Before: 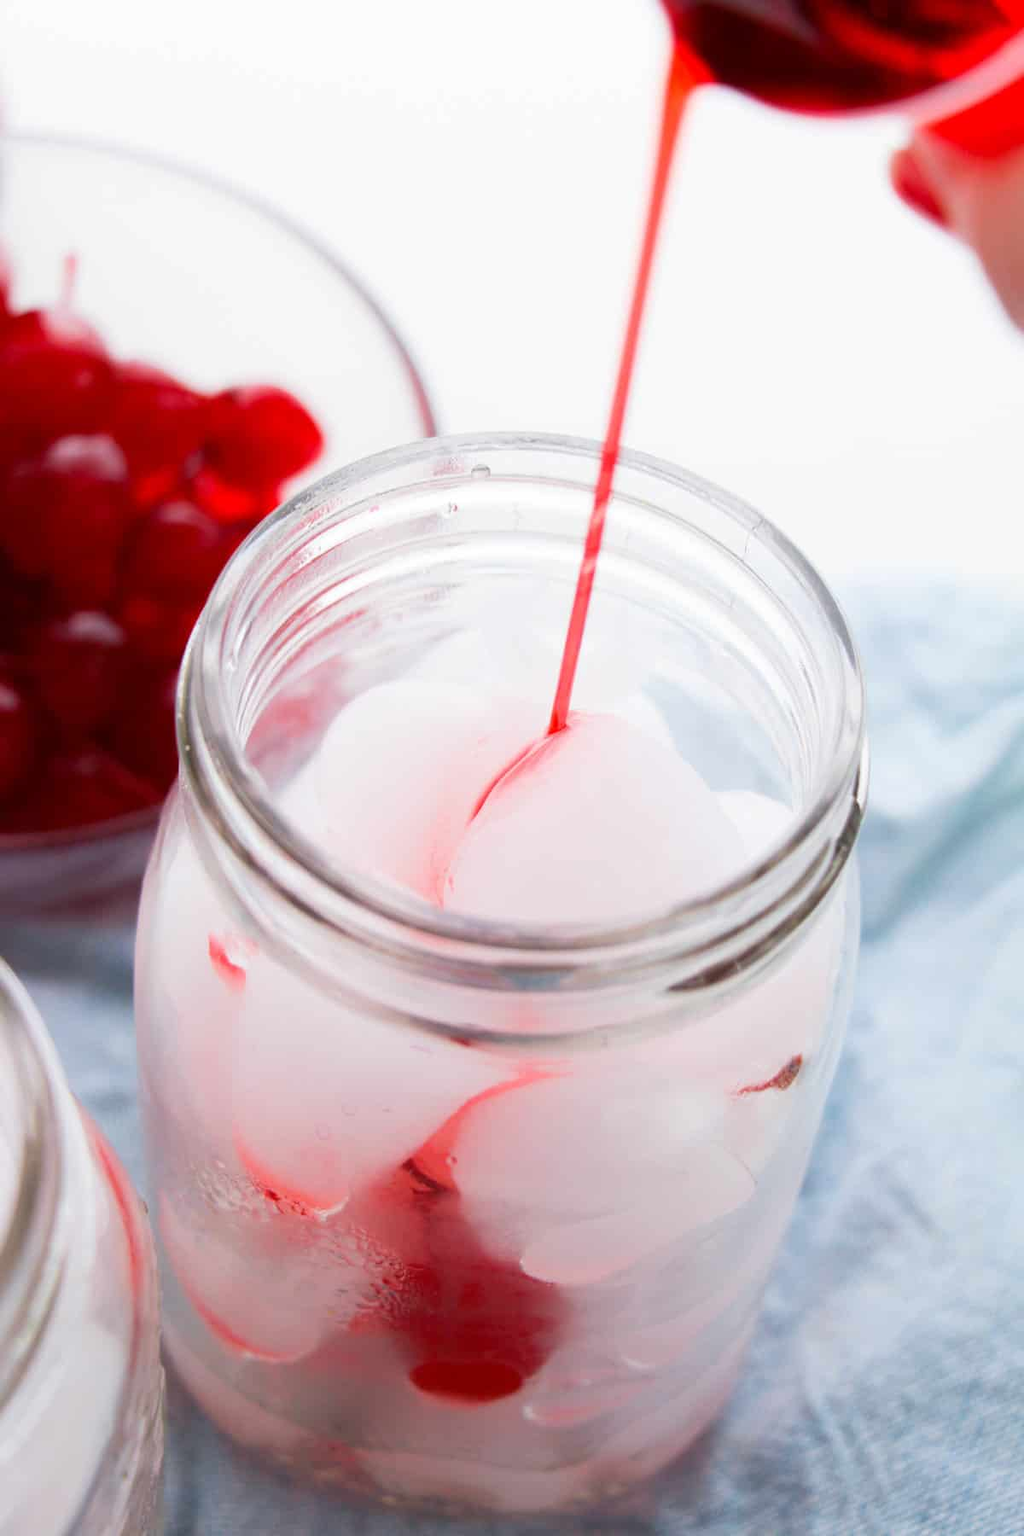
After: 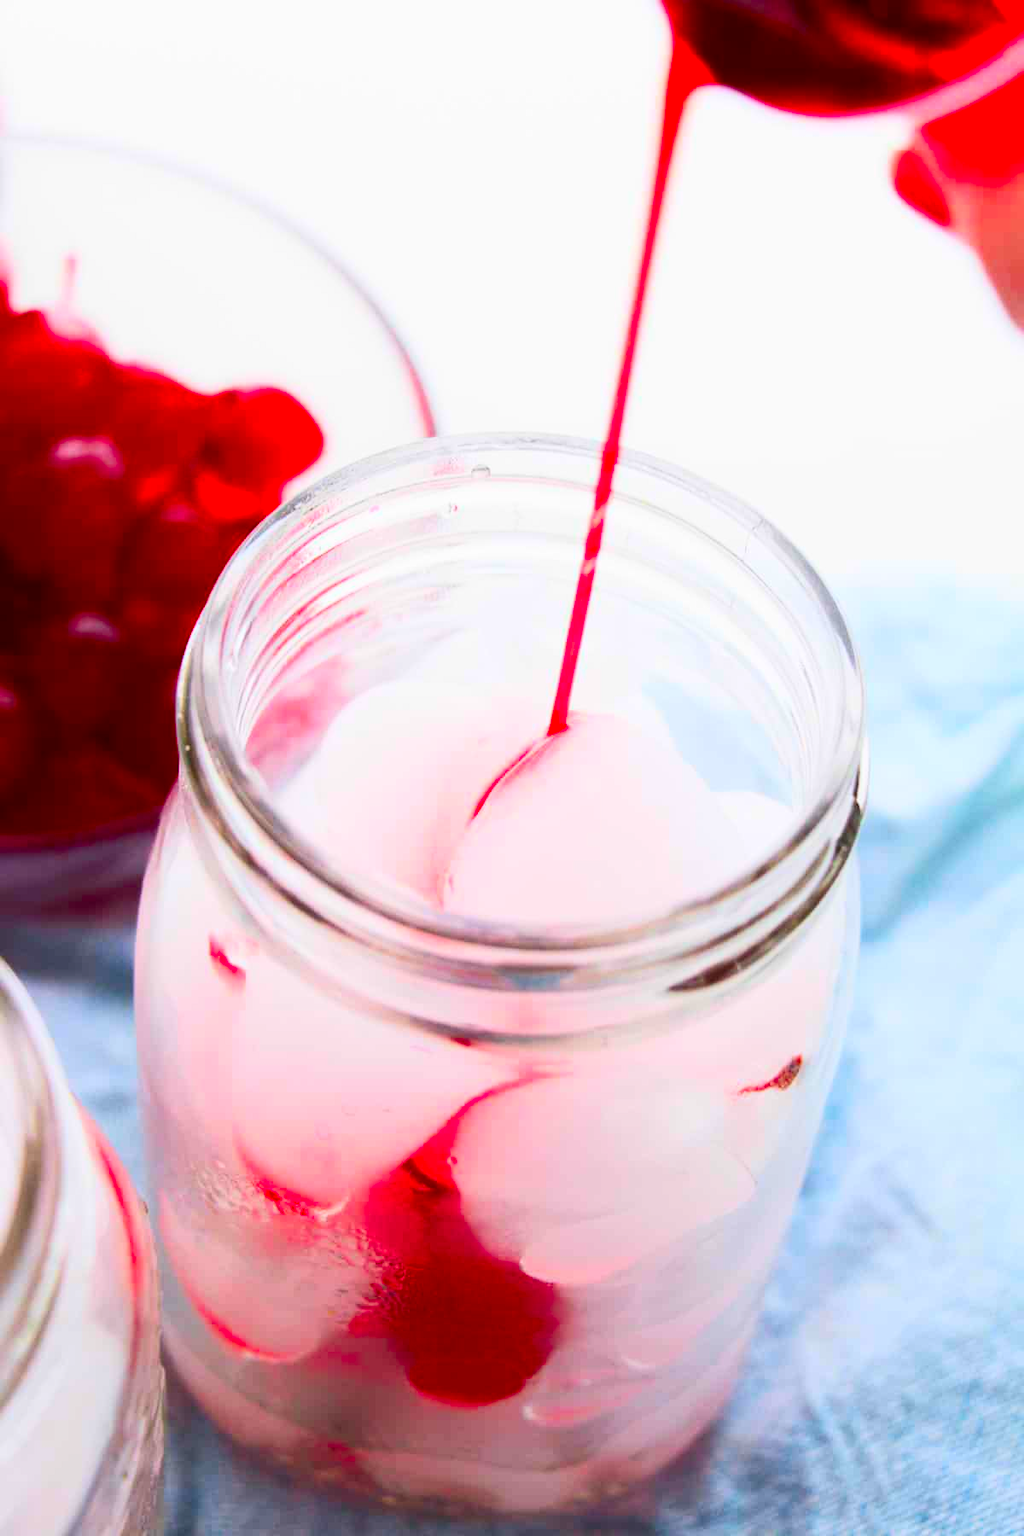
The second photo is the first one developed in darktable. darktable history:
contrast brightness saturation: contrast 0.26, brightness 0.02, saturation 0.87
exposure: exposure -0.072 EV, compensate highlight preservation false
